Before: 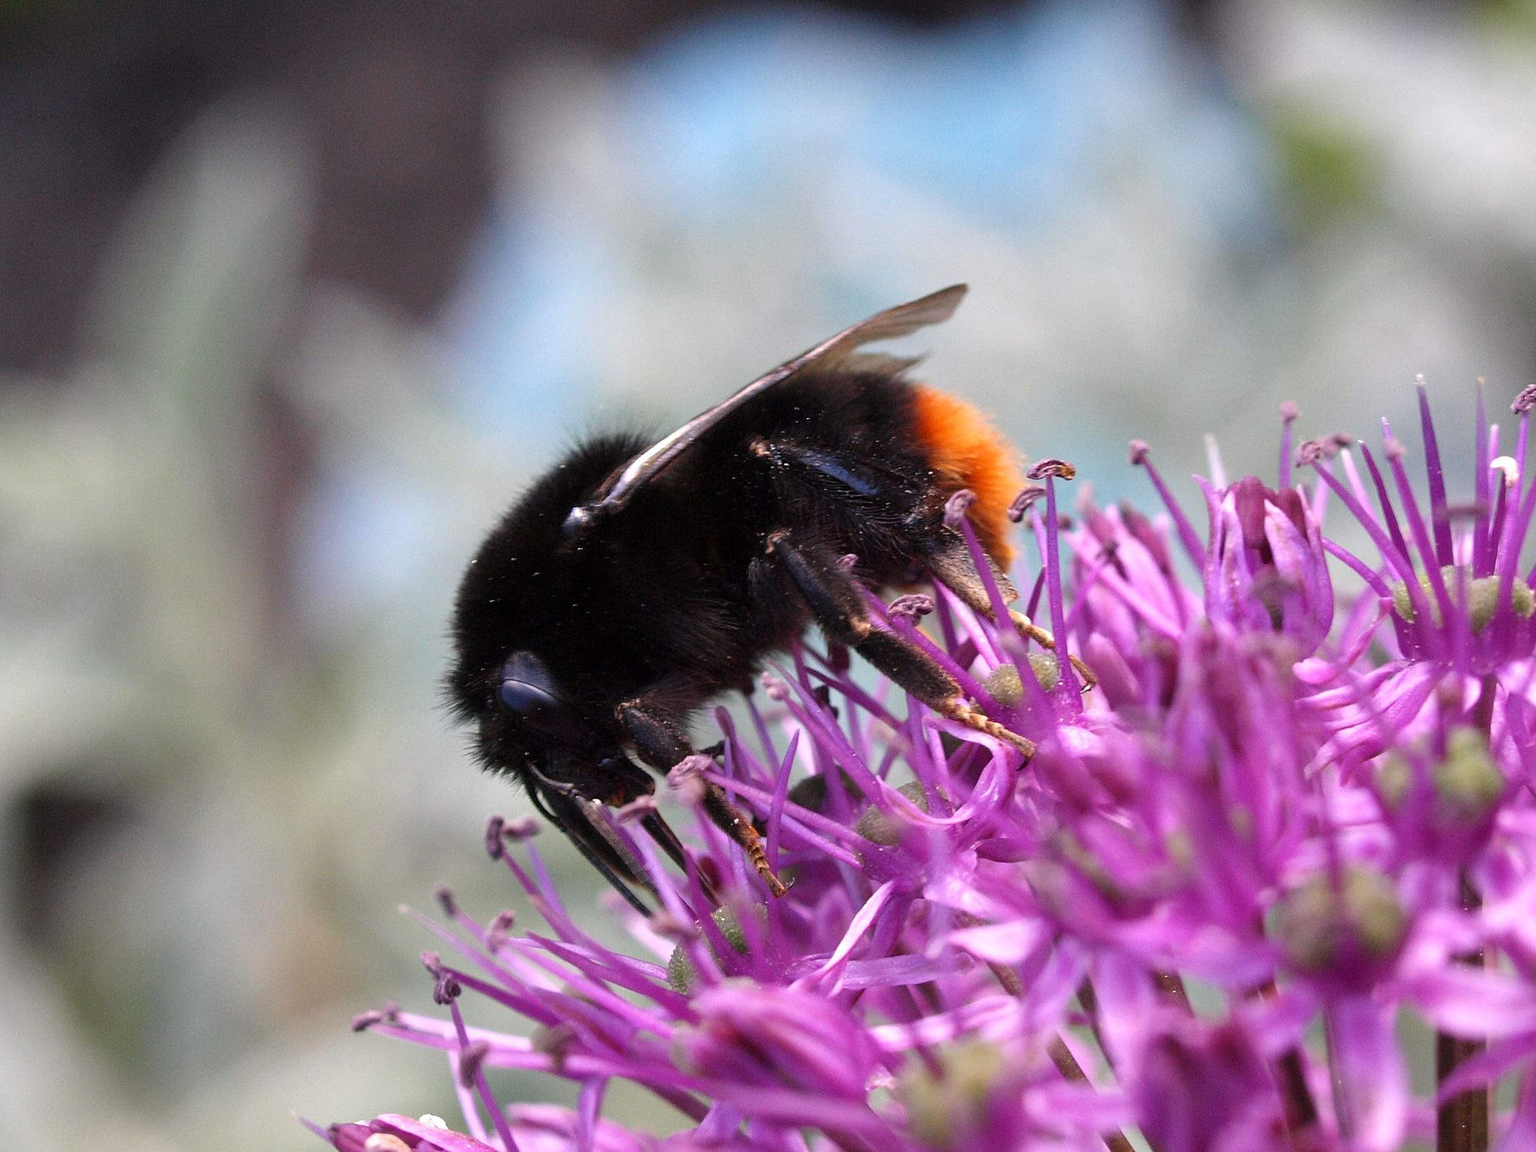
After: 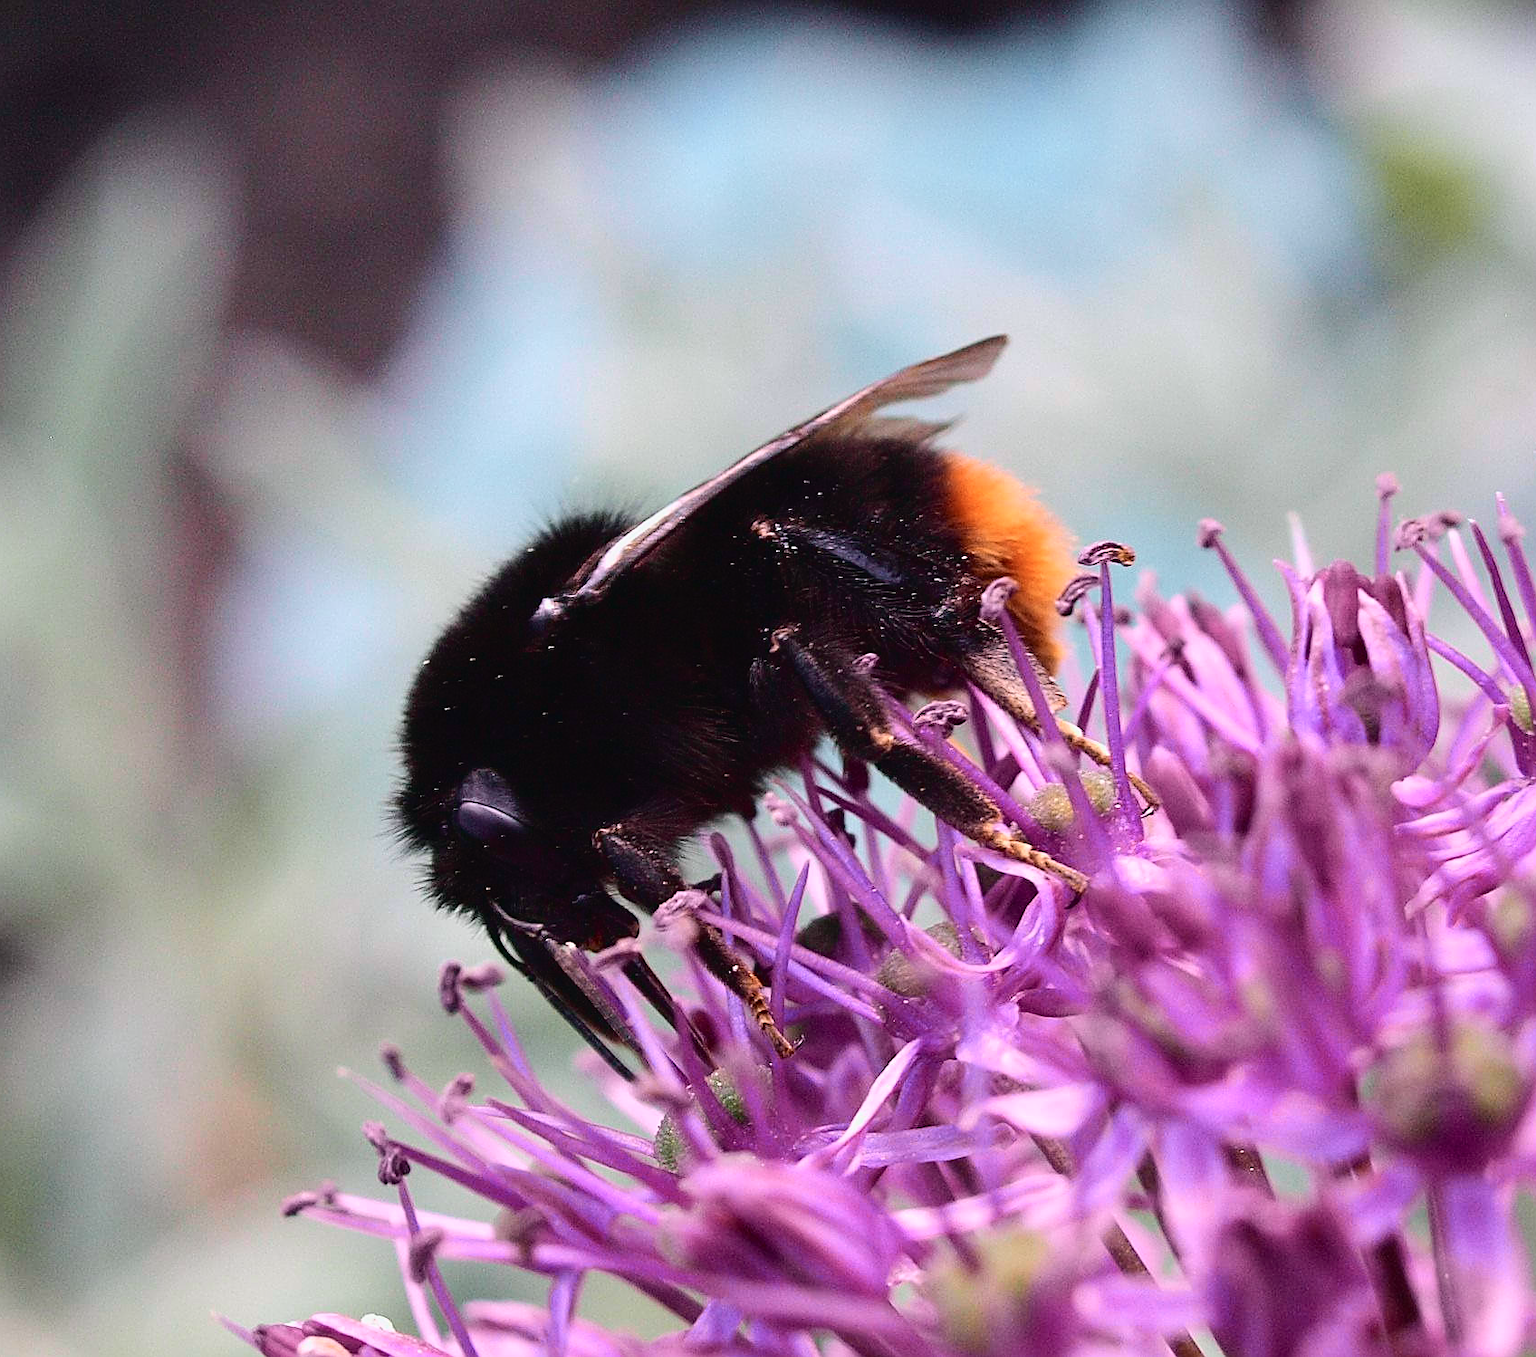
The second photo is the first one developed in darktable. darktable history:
exposure: exposure -0.323 EV, compensate exposure bias true, compensate highlight preservation false
crop: left 7.388%, right 7.796%
tone curve: curves: ch0 [(0, 0.023) (0.087, 0.065) (0.184, 0.168) (0.45, 0.54) (0.57, 0.683) (0.722, 0.825) (0.877, 0.948) (1, 1)]; ch1 [(0, 0) (0.388, 0.369) (0.44, 0.44) (0.489, 0.481) (0.534, 0.561) (0.657, 0.659) (1, 1)]; ch2 [(0, 0) (0.353, 0.317) (0.408, 0.427) (0.472, 0.46) (0.5, 0.496) (0.537, 0.534) (0.576, 0.592) (0.625, 0.631) (1, 1)], color space Lab, independent channels, preserve colors none
sharpen: on, module defaults
